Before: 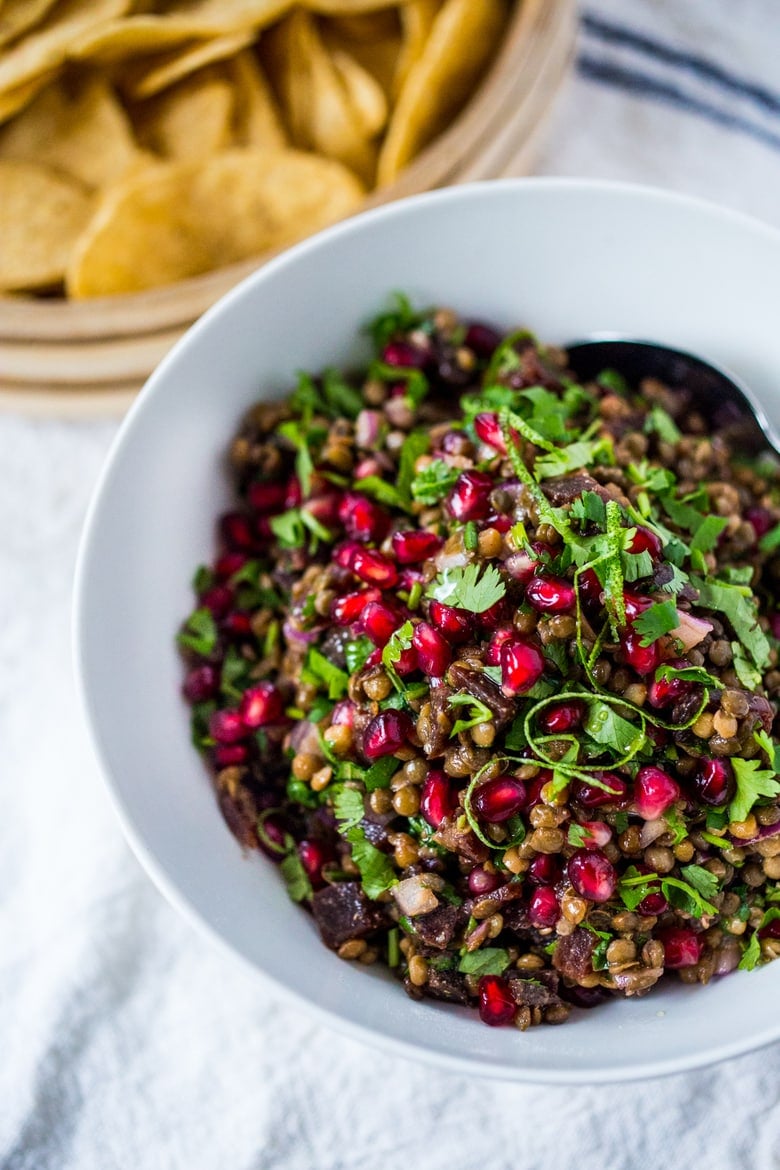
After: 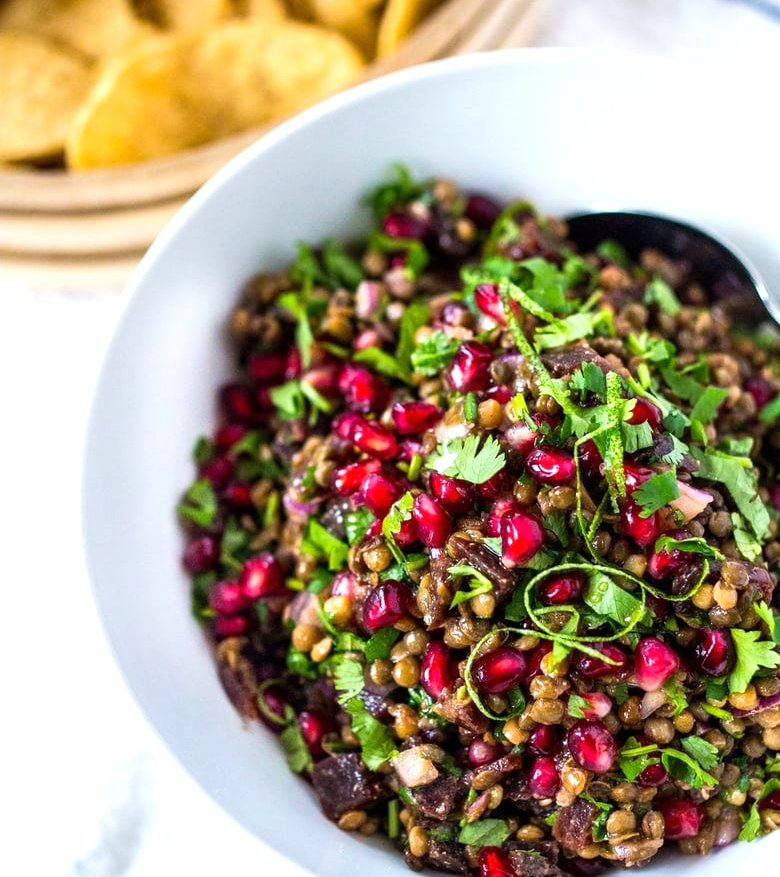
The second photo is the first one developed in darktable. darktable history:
exposure: exposure 0.566 EV, compensate highlight preservation false
crop: top 11.038%, bottom 13.962%
white balance: emerald 1
